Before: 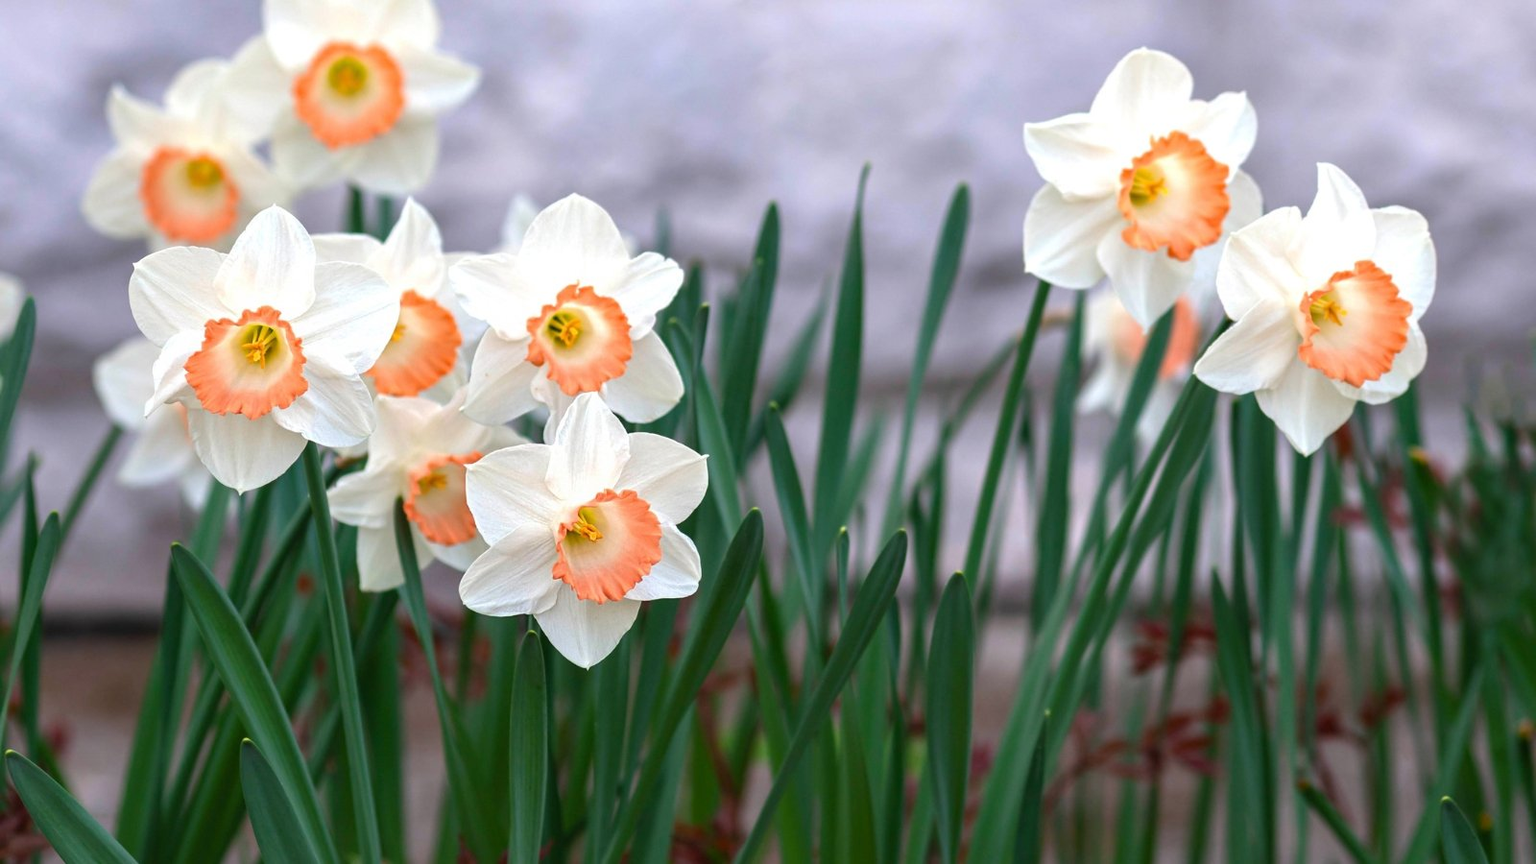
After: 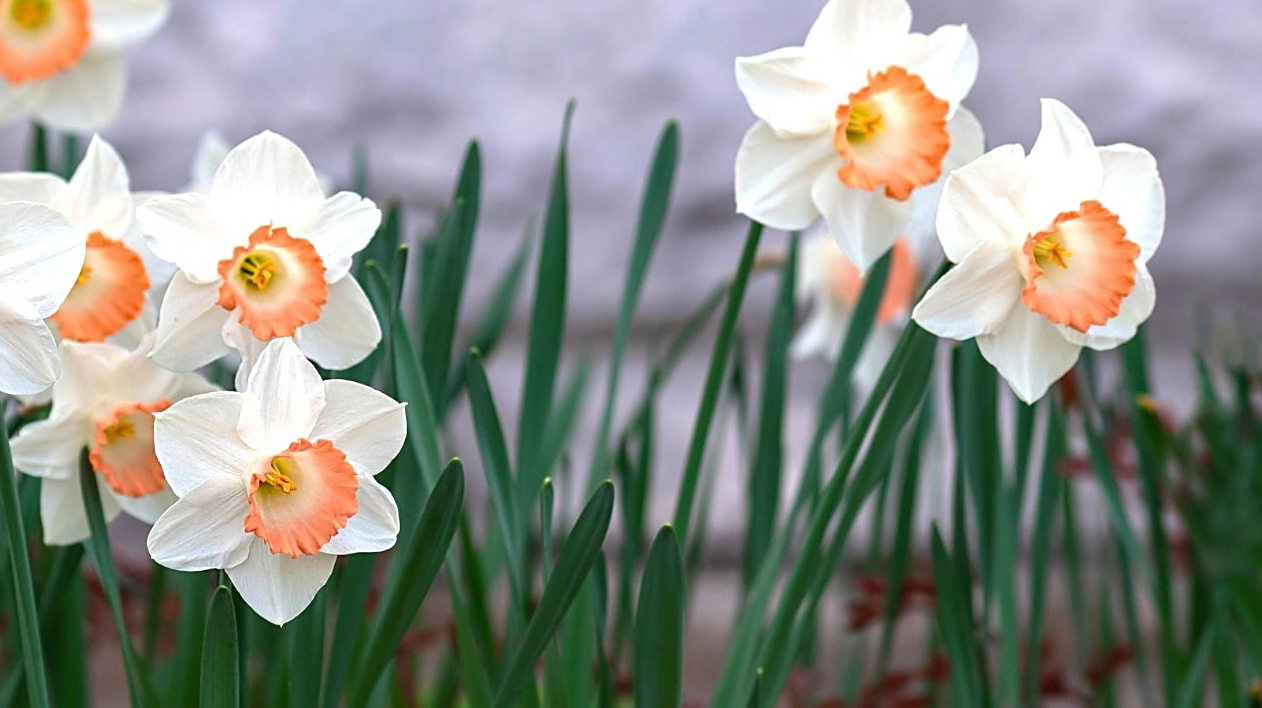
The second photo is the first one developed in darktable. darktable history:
crop and rotate: left 20.74%, top 7.912%, right 0.375%, bottom 13.378%
sharpen: on, module defaults
